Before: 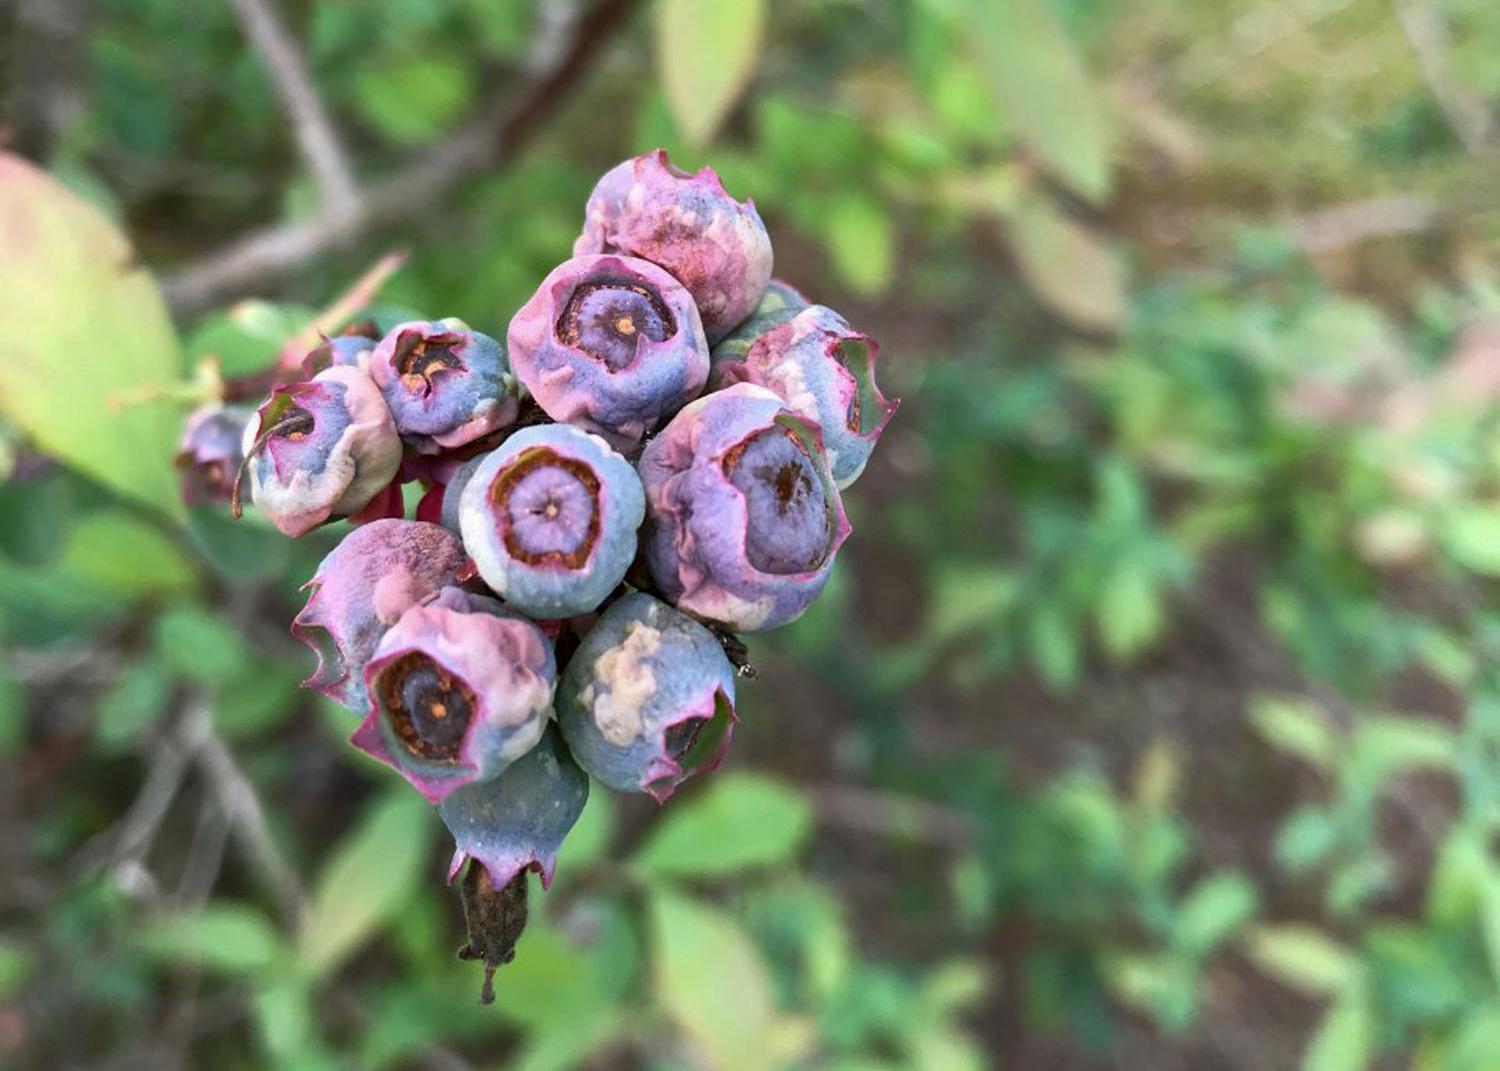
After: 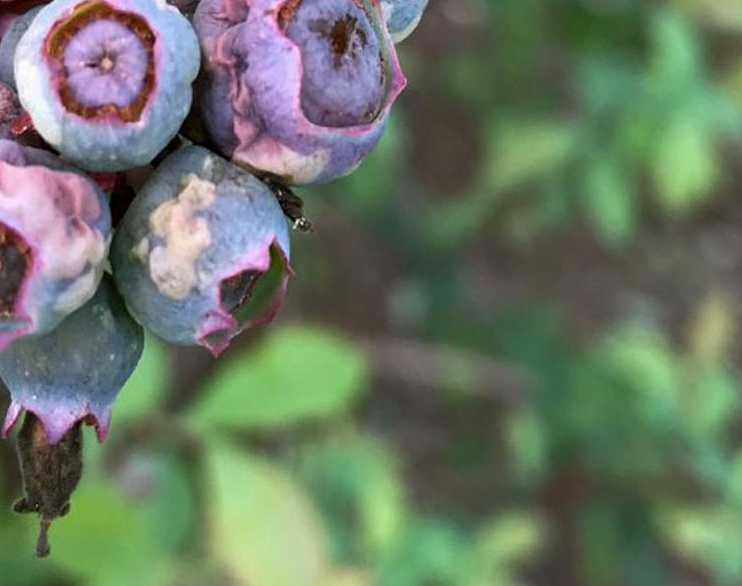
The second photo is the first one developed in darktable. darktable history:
crop: left 29.672%, top 41.786%, right 20.851%, bottom 3.487%
